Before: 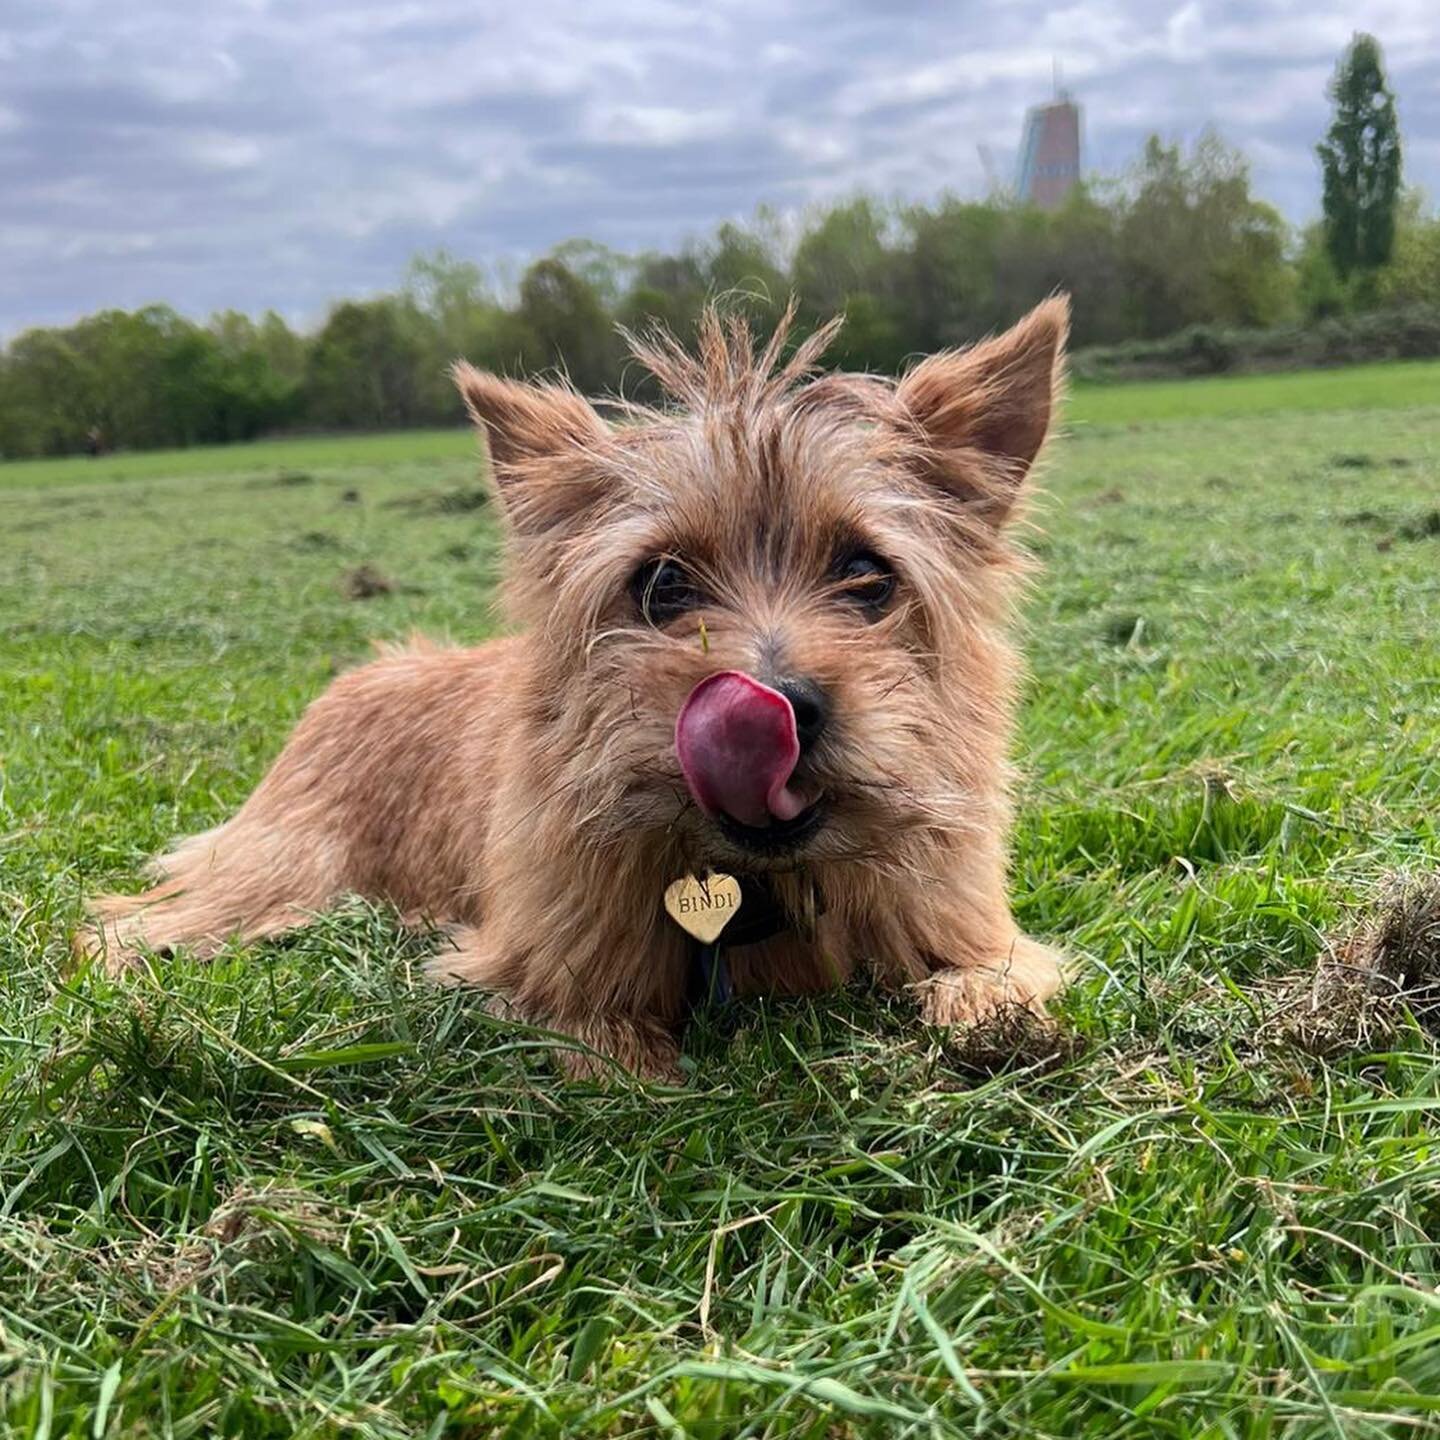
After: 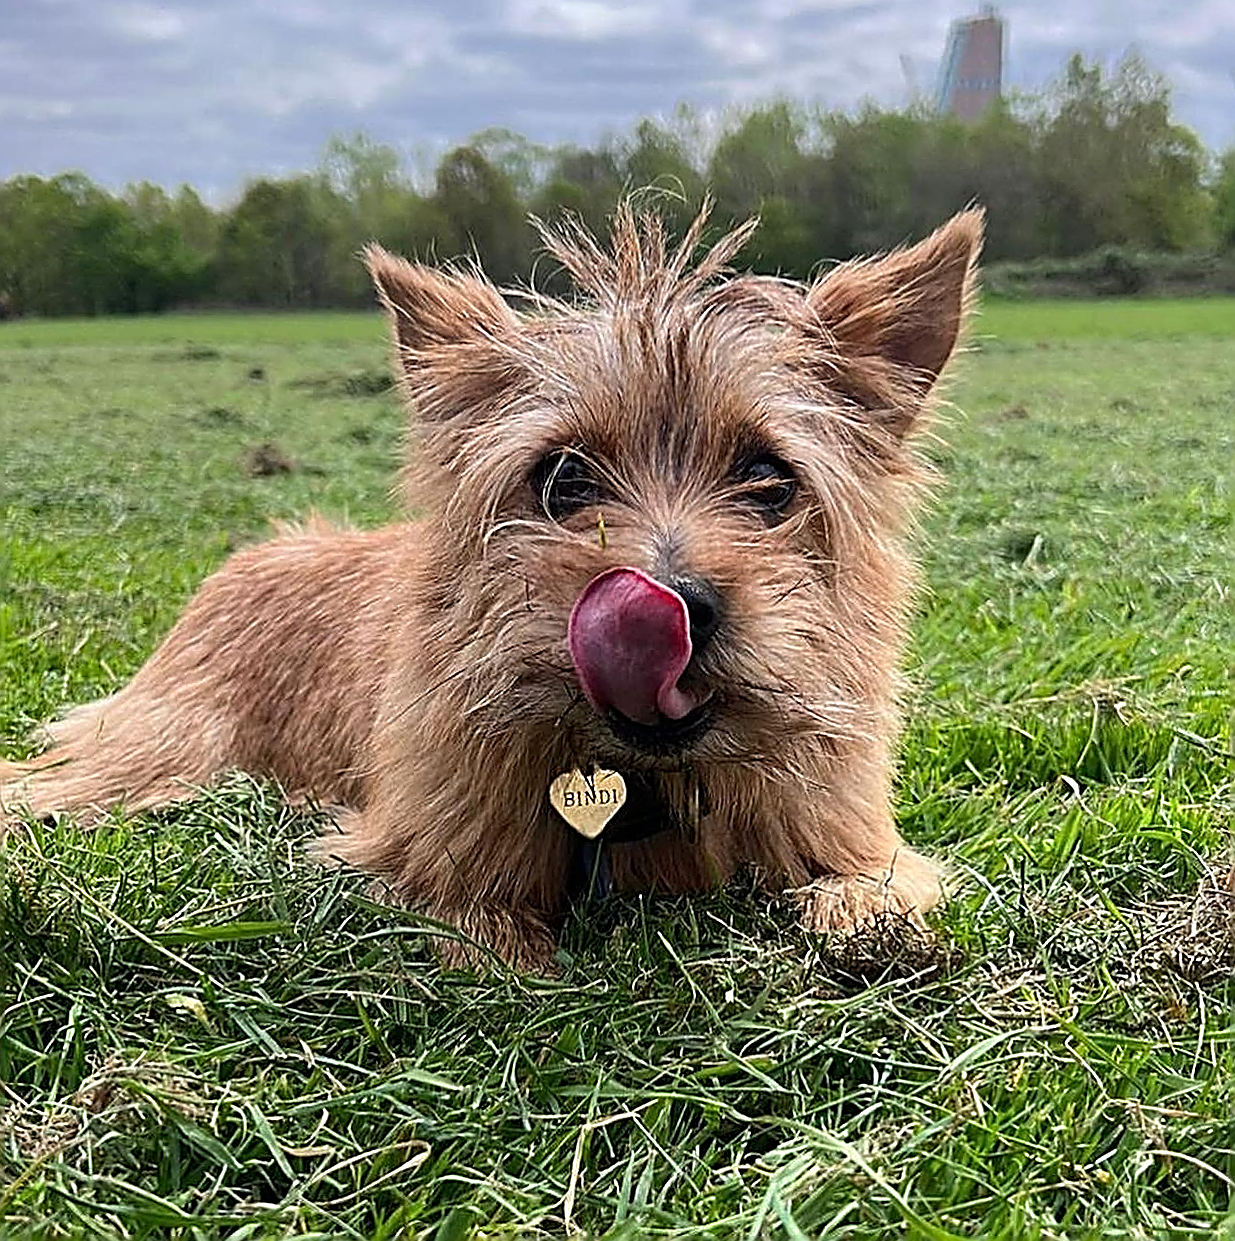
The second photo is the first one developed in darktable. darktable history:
tone equalizer: on, module defaults
crop and rotate: angle -2.9°, left 5.259%, top 5.175%, right 4.723%, bottom 4.339%
sharpen: amount 1.99
